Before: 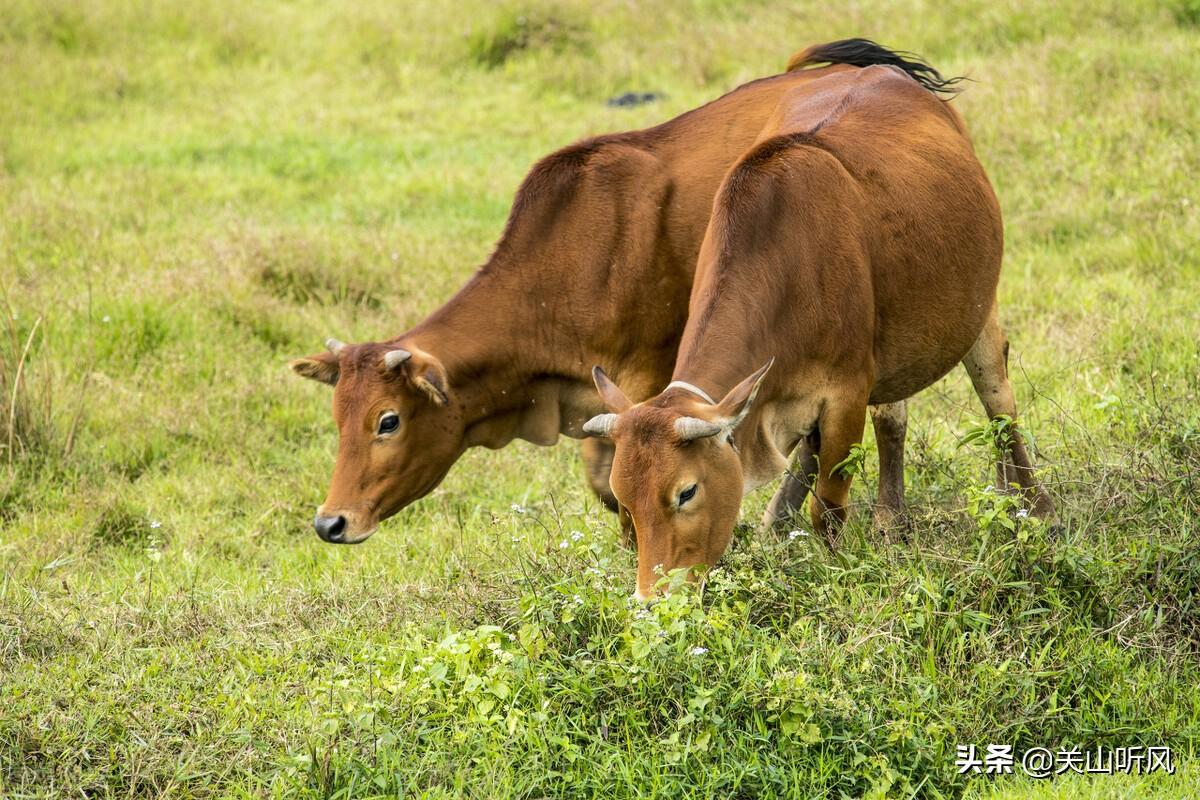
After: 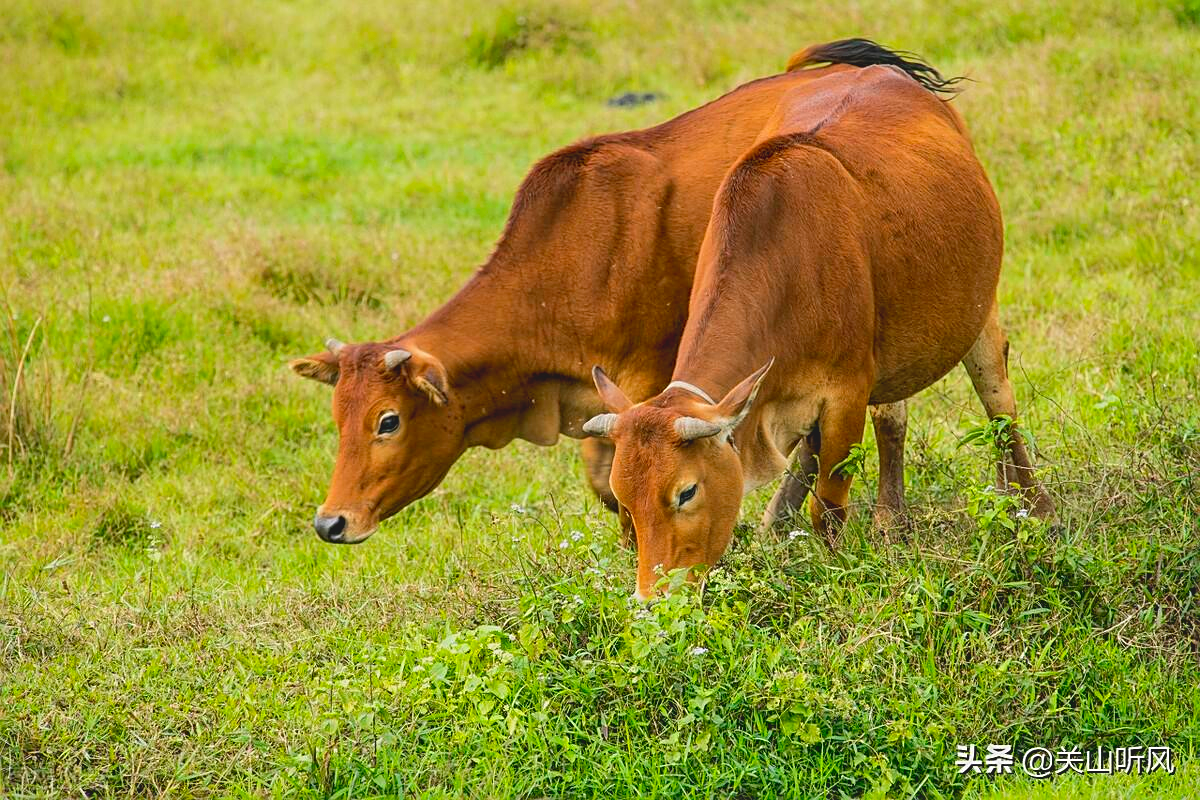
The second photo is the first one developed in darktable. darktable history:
contrast brightness saturation: contrast -0.19, saturation 0.19
sharpen: on, module defaults
